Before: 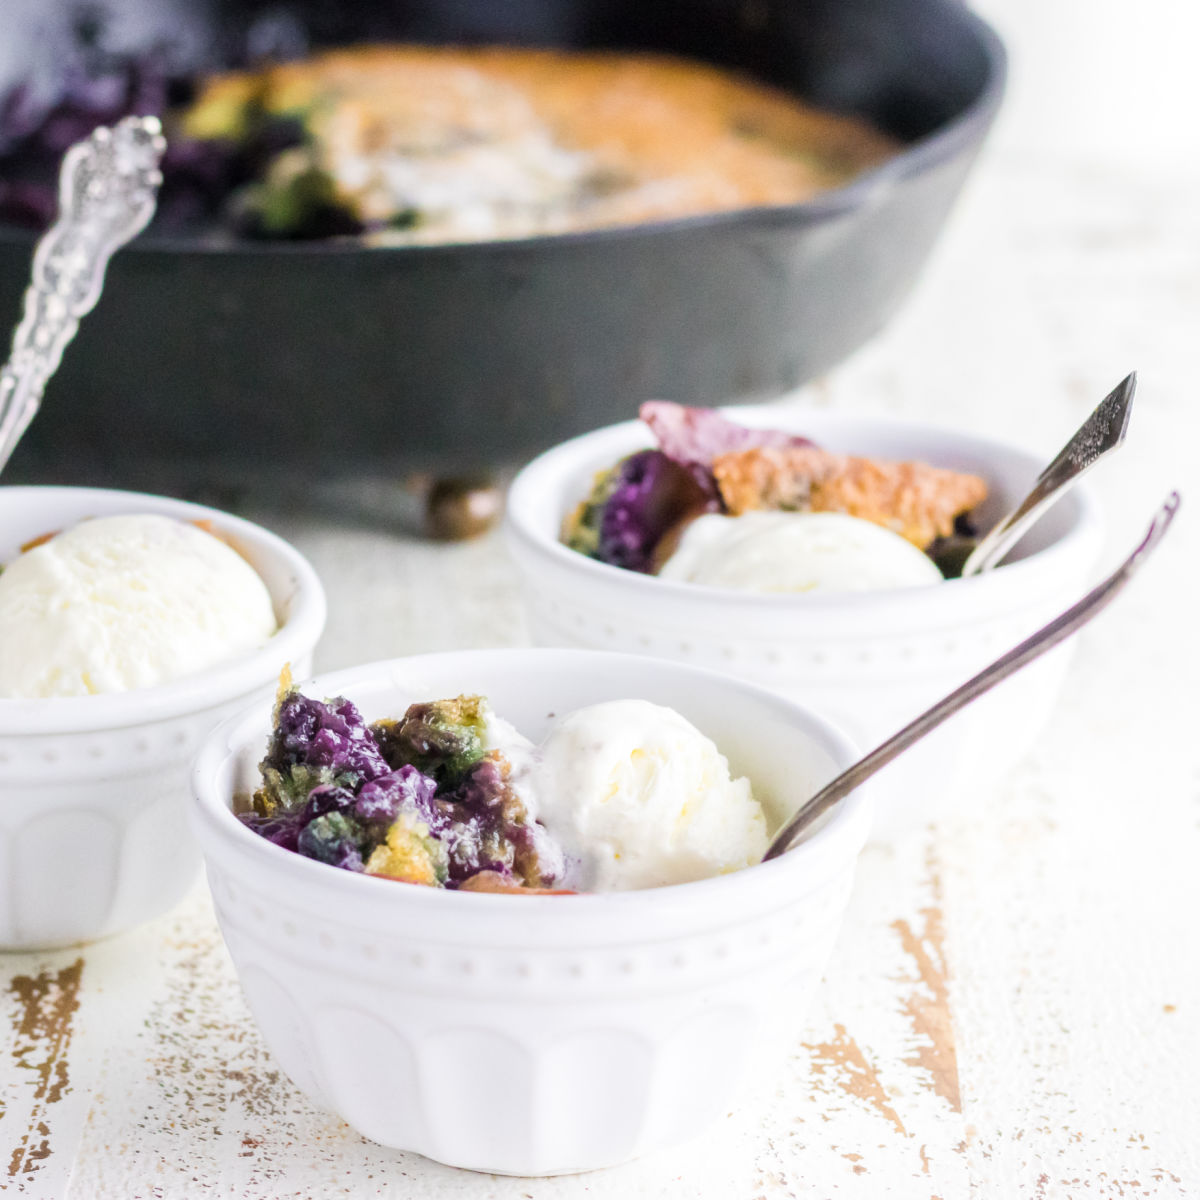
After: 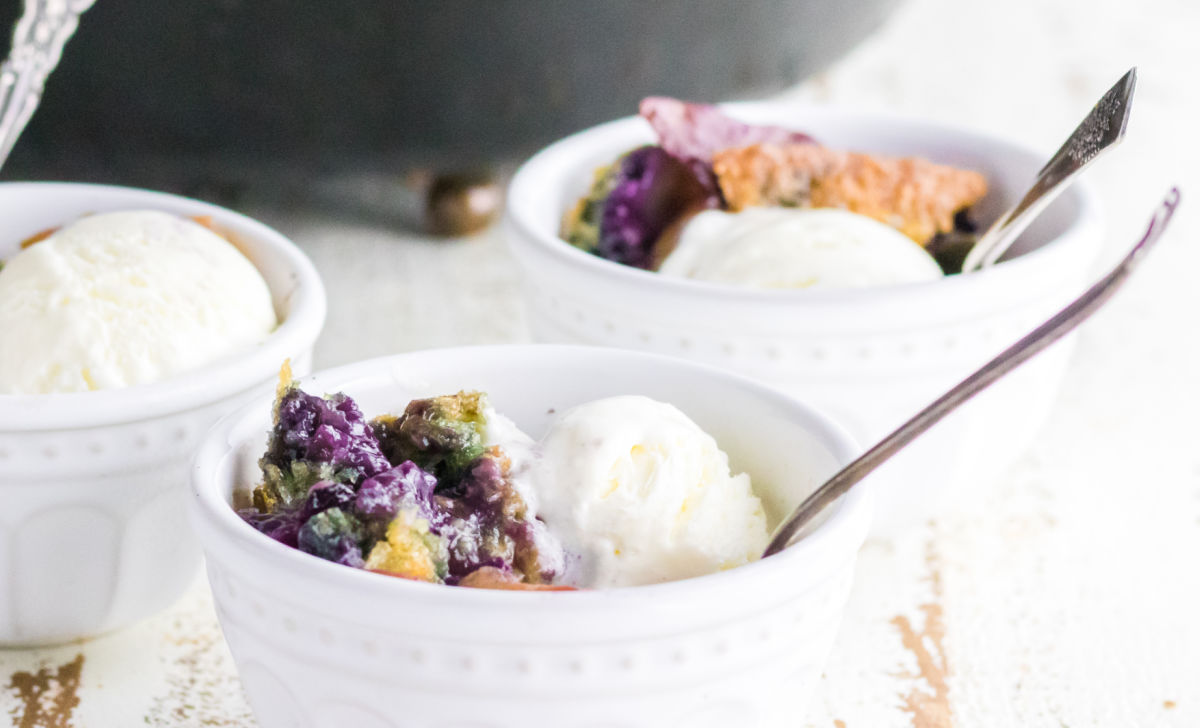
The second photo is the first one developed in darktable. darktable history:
crop and rotate: top 25.357%, bottom 13.942%
